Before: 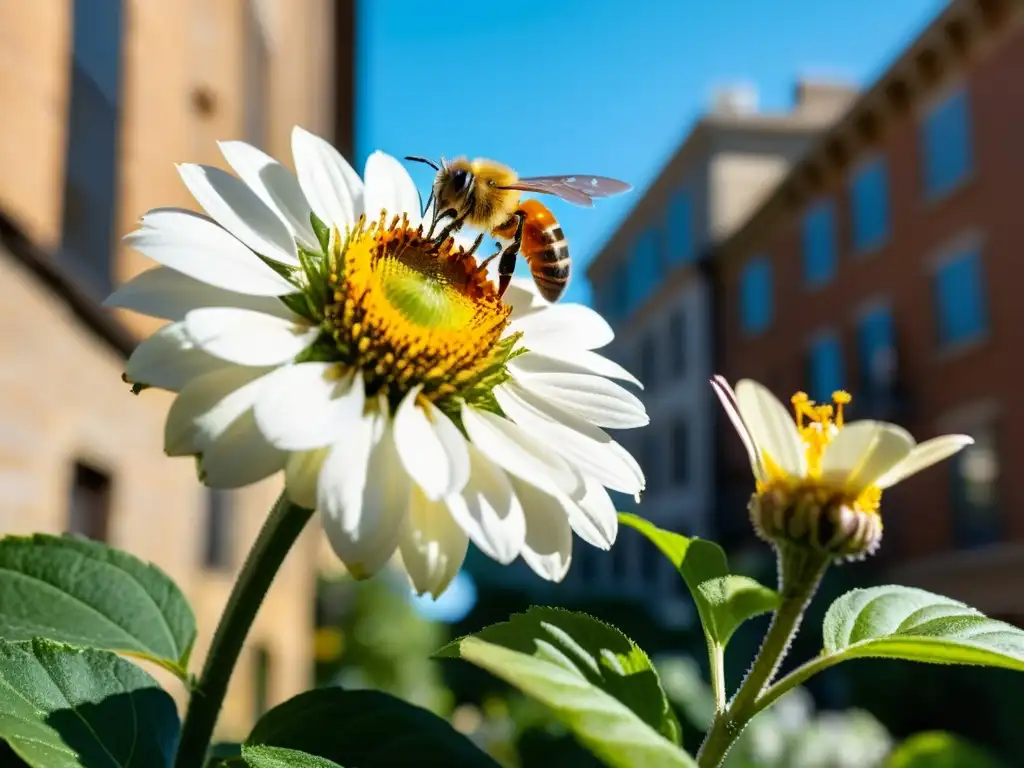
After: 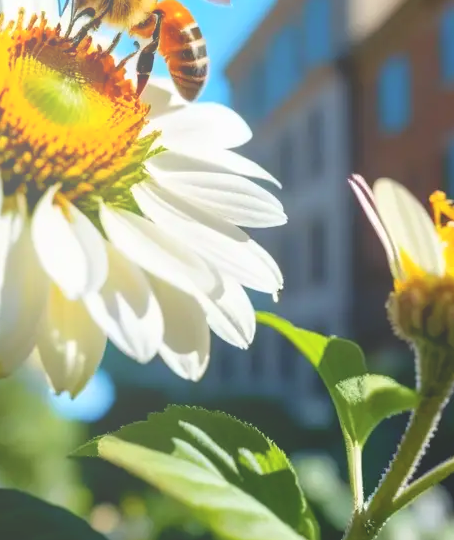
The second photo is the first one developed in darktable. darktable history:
crop: left 35.432%, top 26.233%, right 20.145%, bottom 3.432%
bloom: size 38%, threshold 95%, strength 30%
